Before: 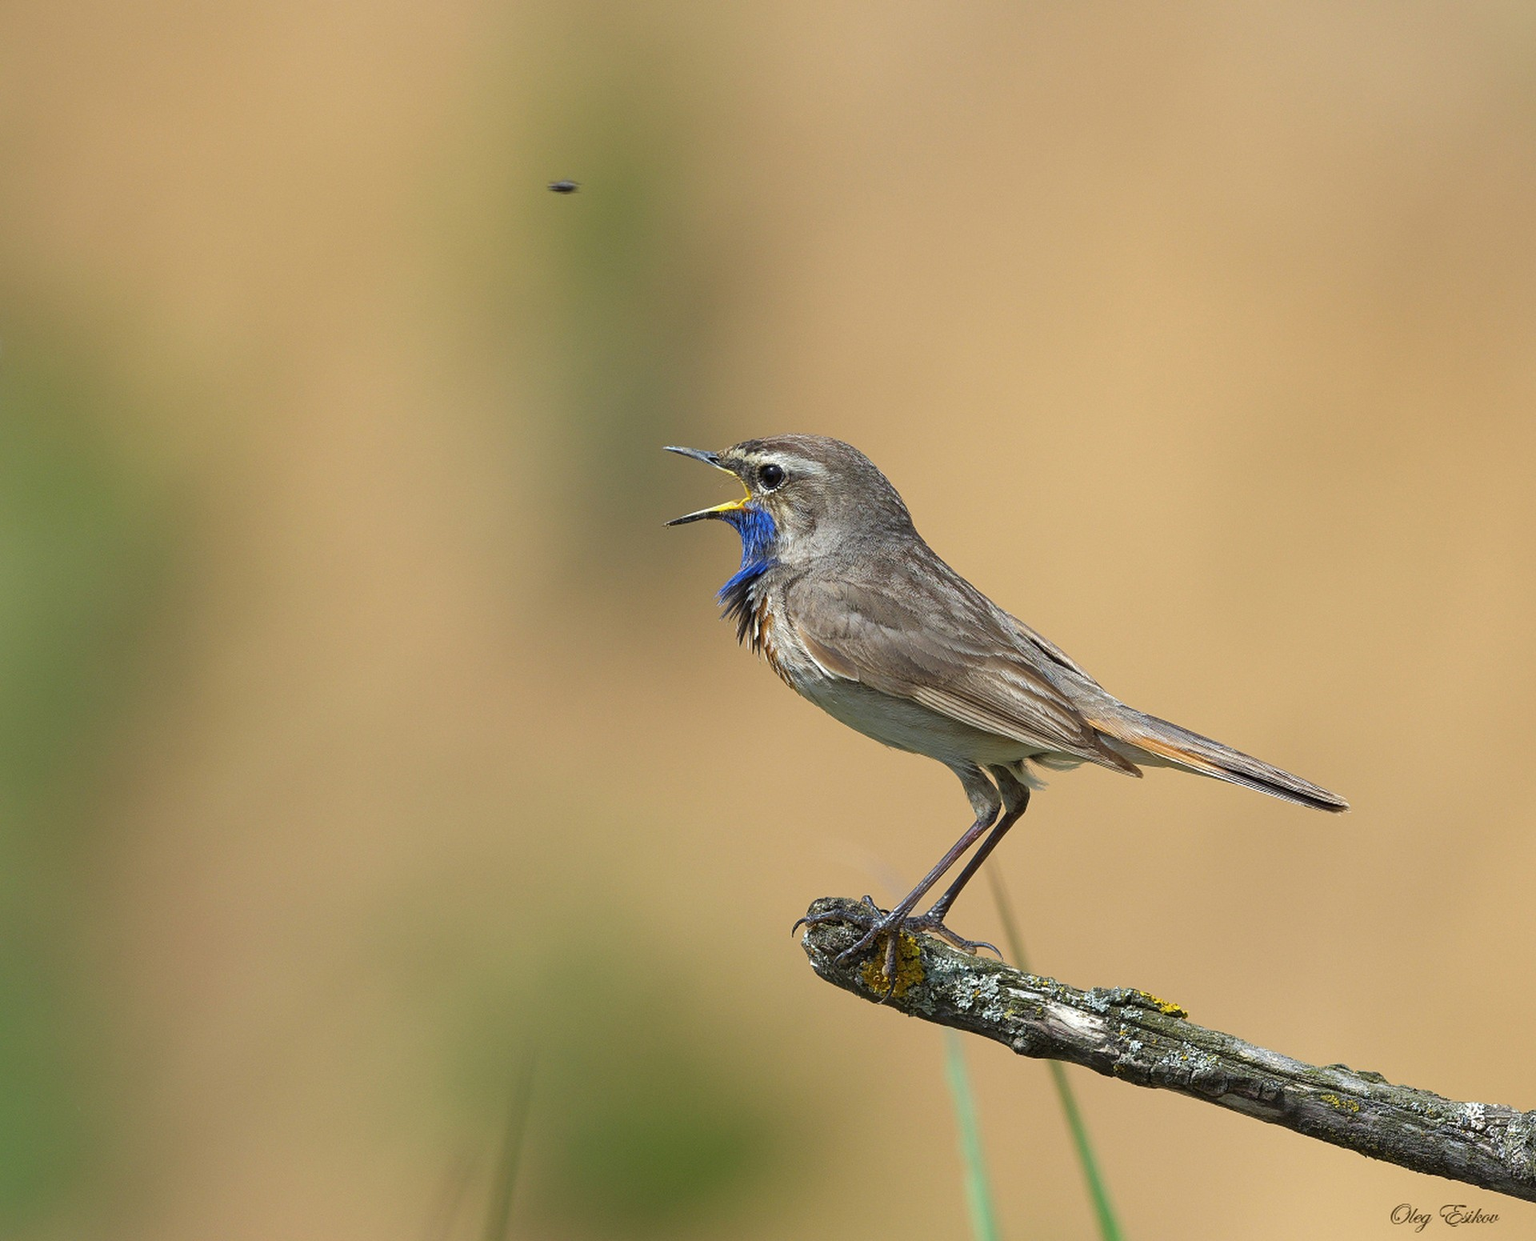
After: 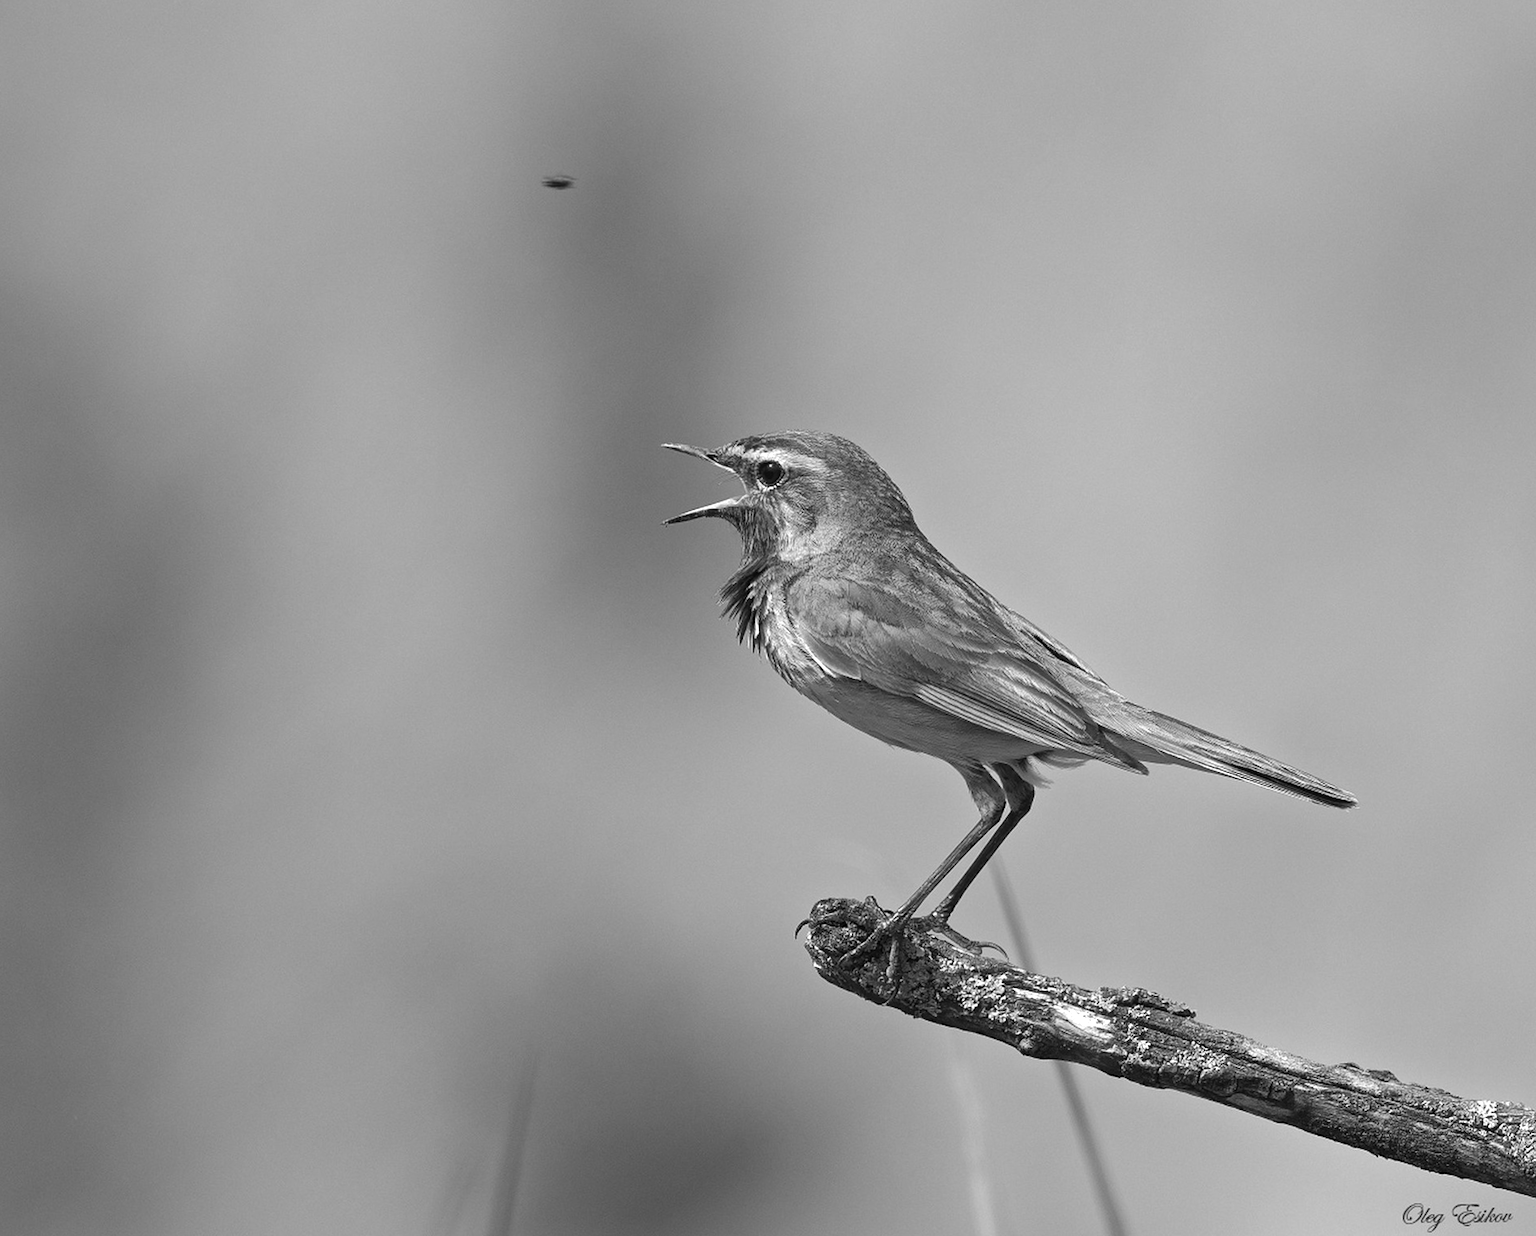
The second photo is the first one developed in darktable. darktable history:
tone equalizer: -8 EV -0.417 EV, -7 EV -0.389 EV, -6 EV -0.333 EV, -5 EV -0.222 EV, -3 EV 0.222 EV, -2 EV 0.333 EV, -1 EV 0.389 EV, +0 EV 0.417 EV, edges refinement/feathering 500, mask exposure compensation -1.57 EV, preserve details no
monochrome: a -11.7, b 1.62, size 0.5, highlights 0.38
bloom: size 9%, threshold 100%, strength 7%
rotate and perspective: rotation -0.45°, automatic cropping original format, crop left 0.008, crop right 0.992, crop top 0.012, crop bottom 0.988
